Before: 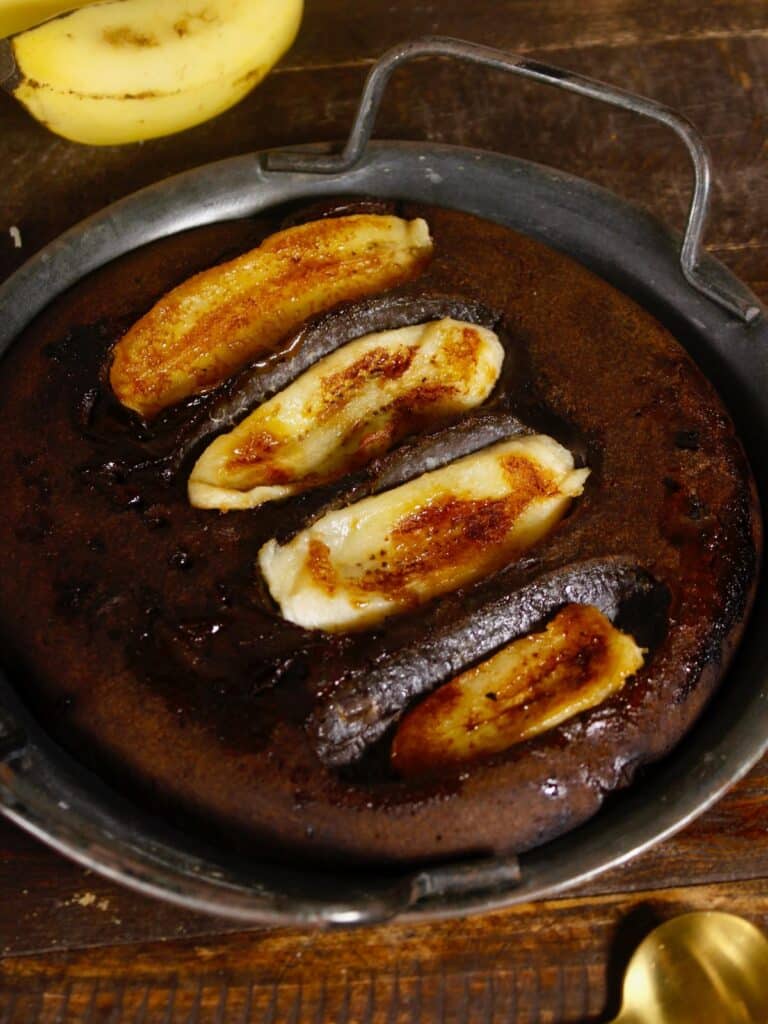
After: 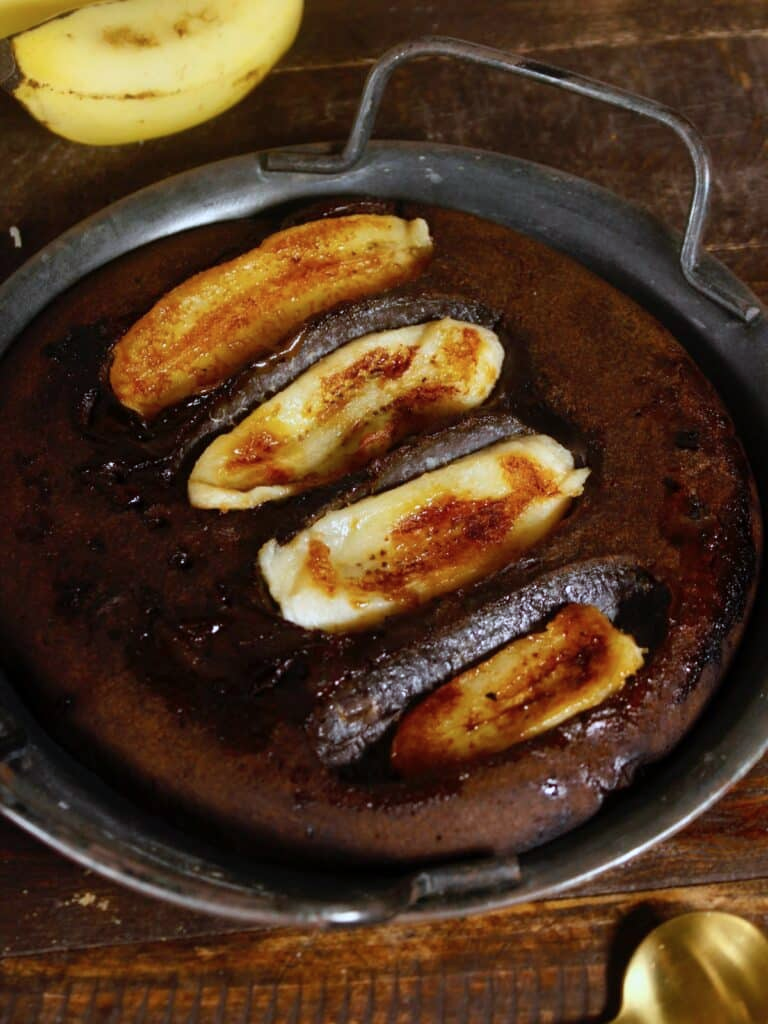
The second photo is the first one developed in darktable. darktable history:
color correction: highlights a* -3.89, highlights b* -10.93
